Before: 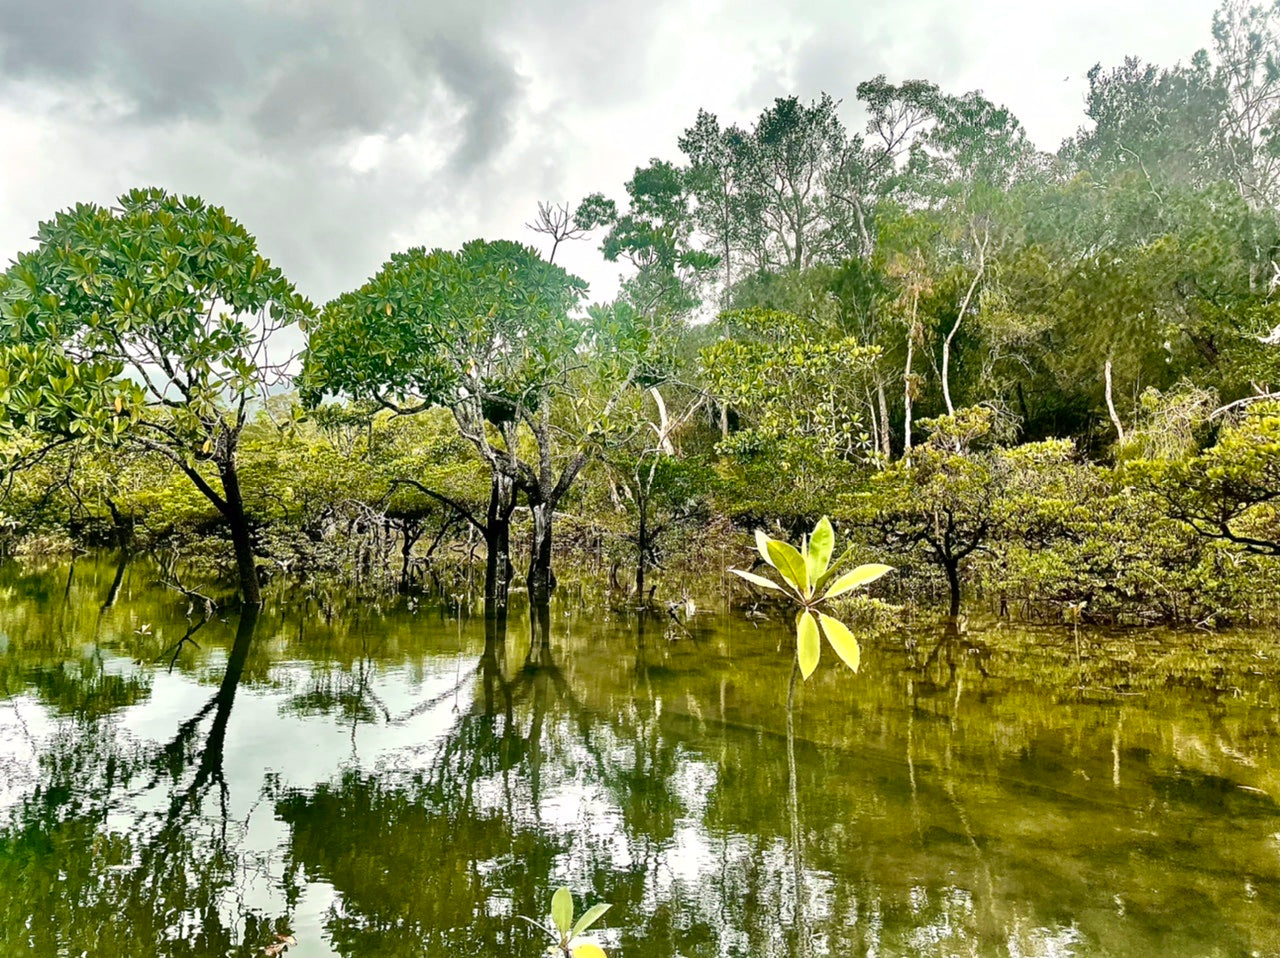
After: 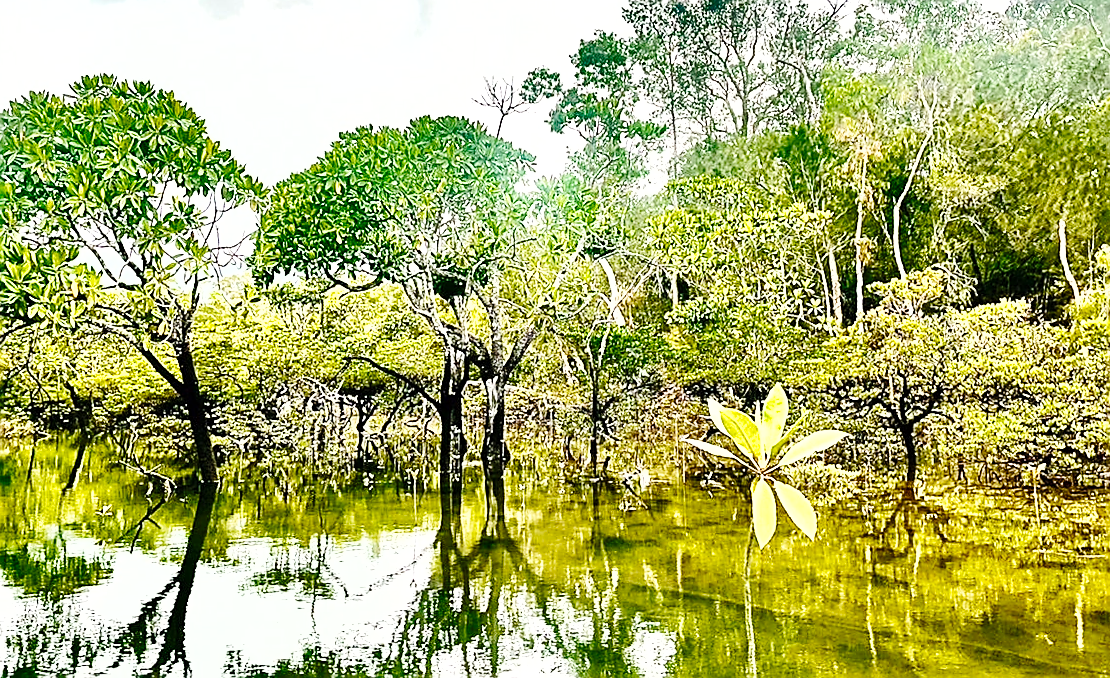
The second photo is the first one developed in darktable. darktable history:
crop and rotate: left 2.425%, top 11.305%, right 9.6%, bottom 15.08%
sharpen: radius 1.4, amount 1.25, threshold 0.7
rotate and perspective: rotation -1.32°, lens shift (horizontal) -0.031, crop left 0.015, crop right 0.985, crop top 0.047, crop bottom 0.982
exposure: exposure 0.95 EV, compensate highlight preservation false
shadows and highlights: low approximation 0.01, soften with gaussian
base curve: curves: ch0 [(0, 0) (0.036, 0.025) (0.121, 0.166) (0.206, 0.329) (0.605, 0.79) (1, 1)], preserve colors none
white balance: red 1, blue 1
